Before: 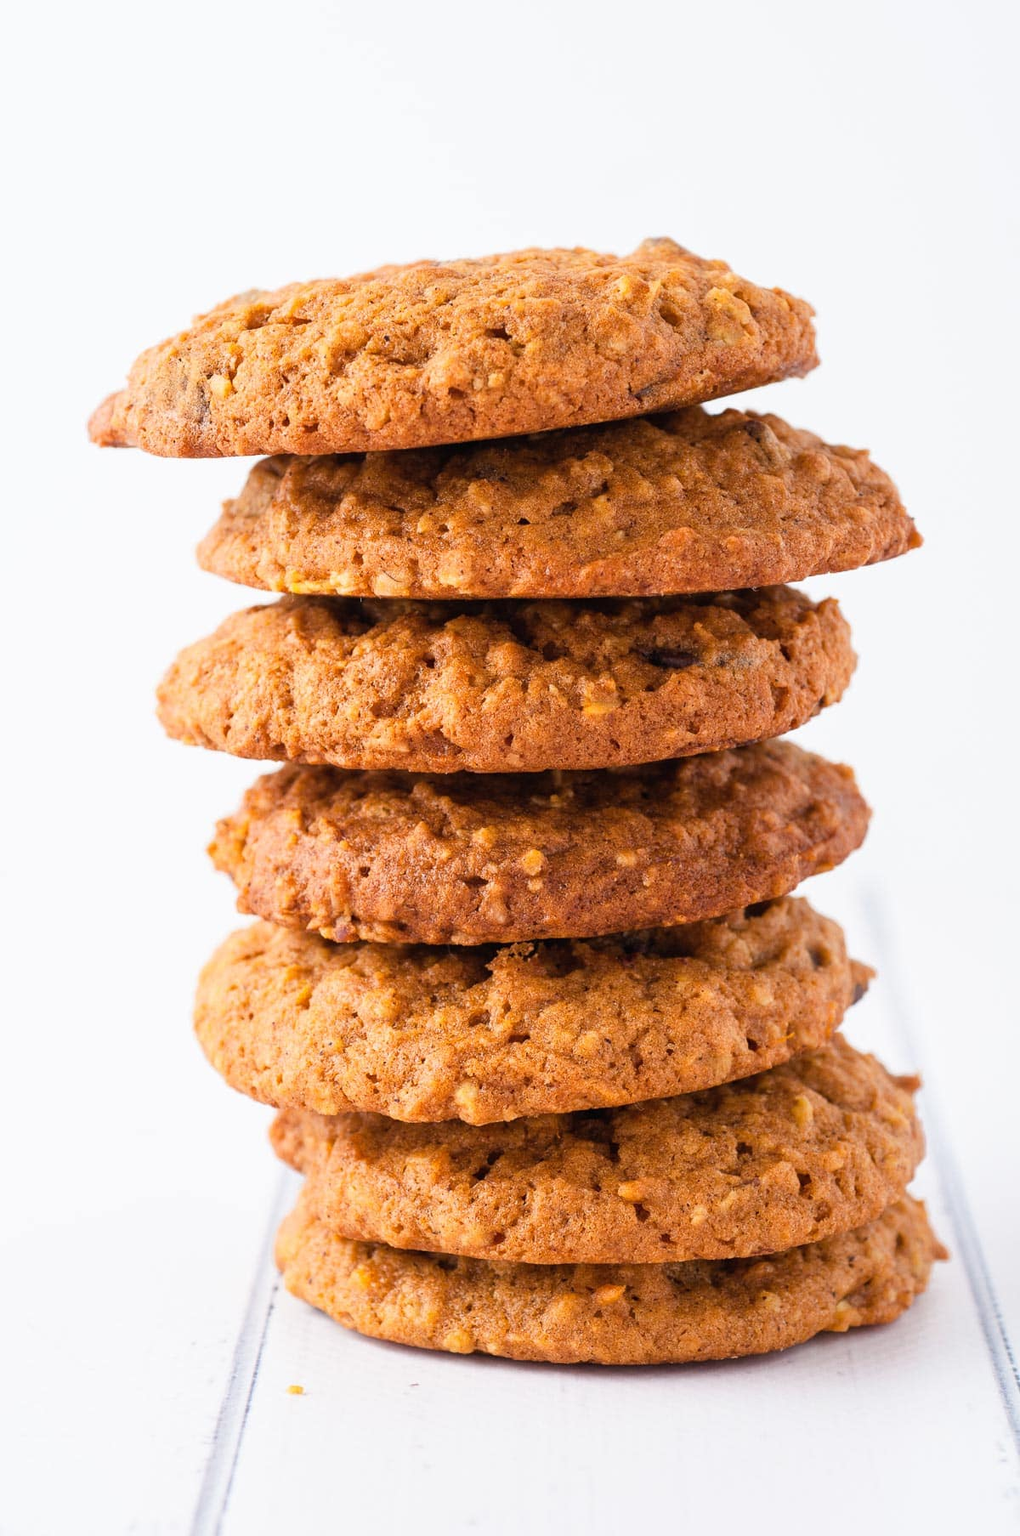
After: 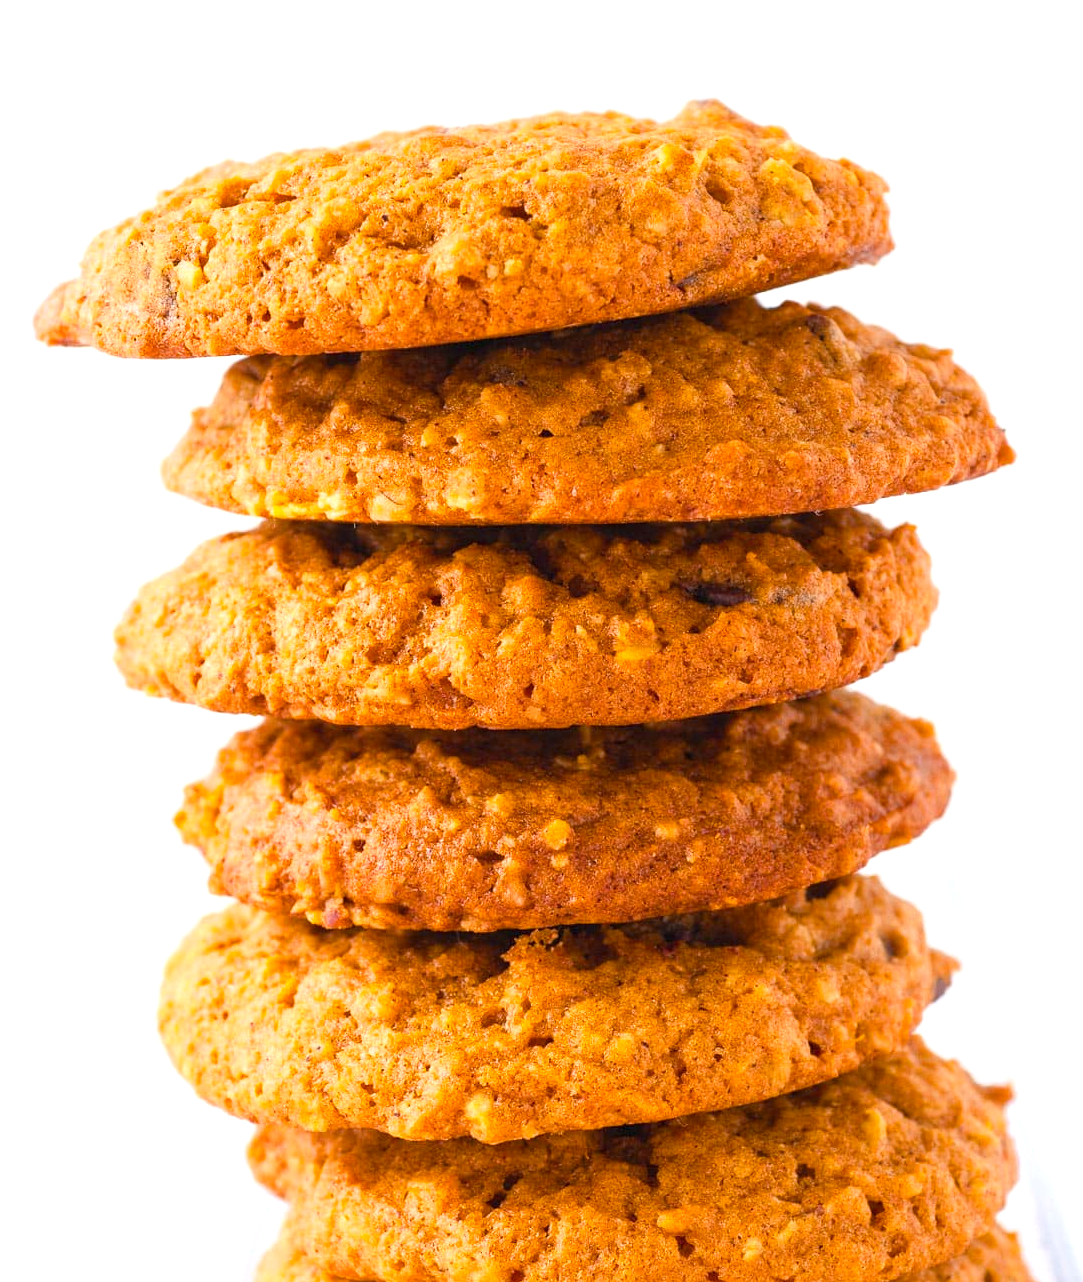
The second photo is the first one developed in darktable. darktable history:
crop: left 5.894%, top 9.979%, right 3.802%, bottom 19.059%
exposure: black level correction 0, exposure 0.595 EV, compensate exposure bias true, compensate highlight preservation false
color balance rgb: perceptual saturation grading › global saturation 25.802%, contrast -9.901%
